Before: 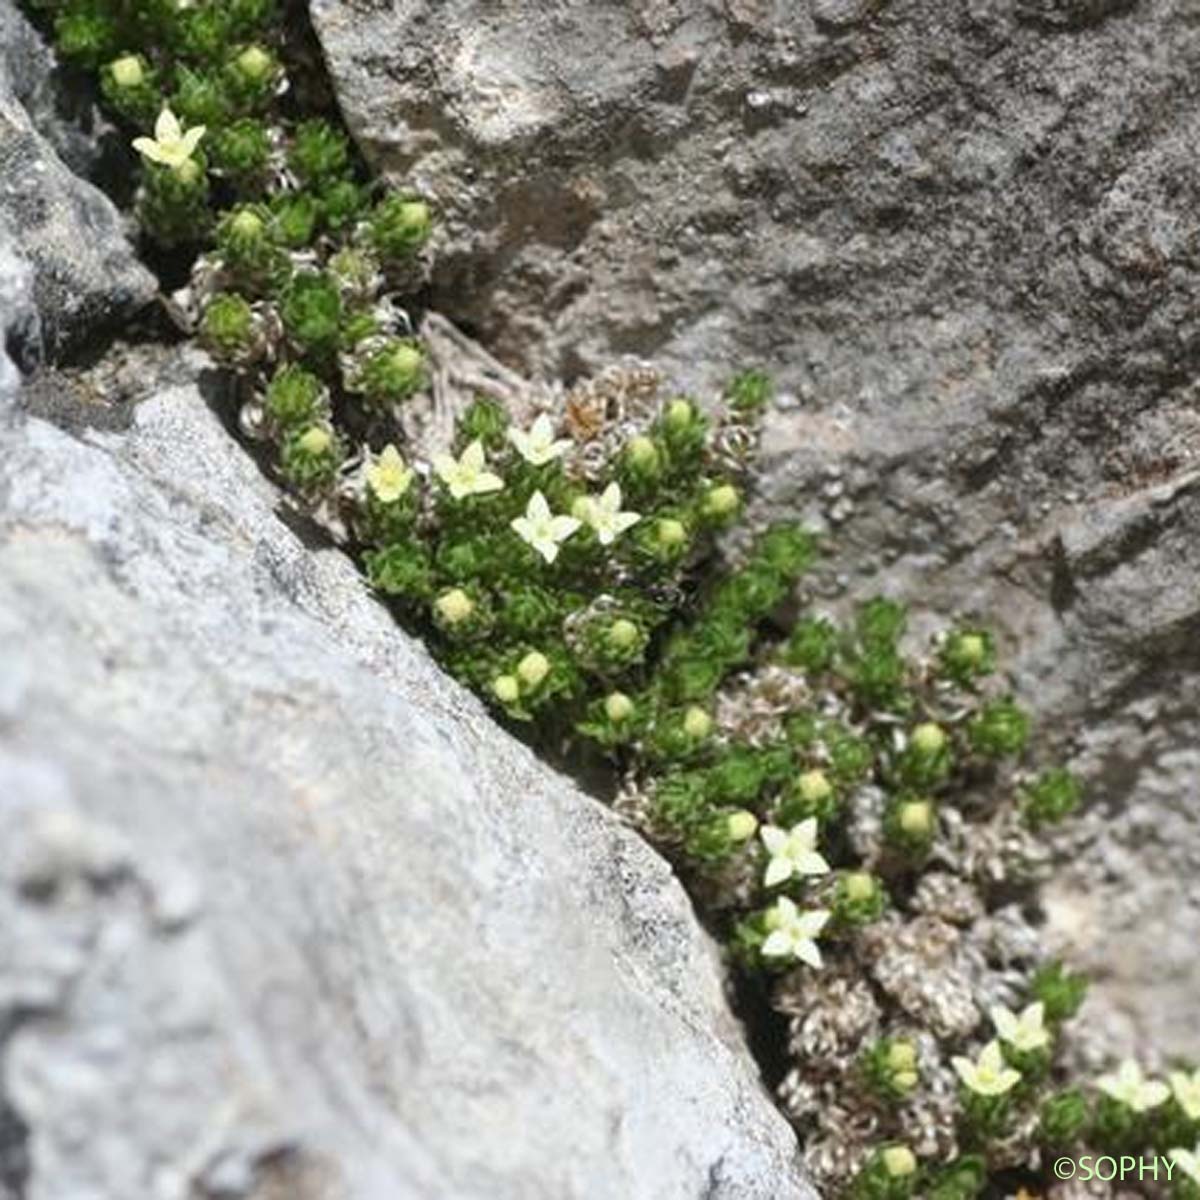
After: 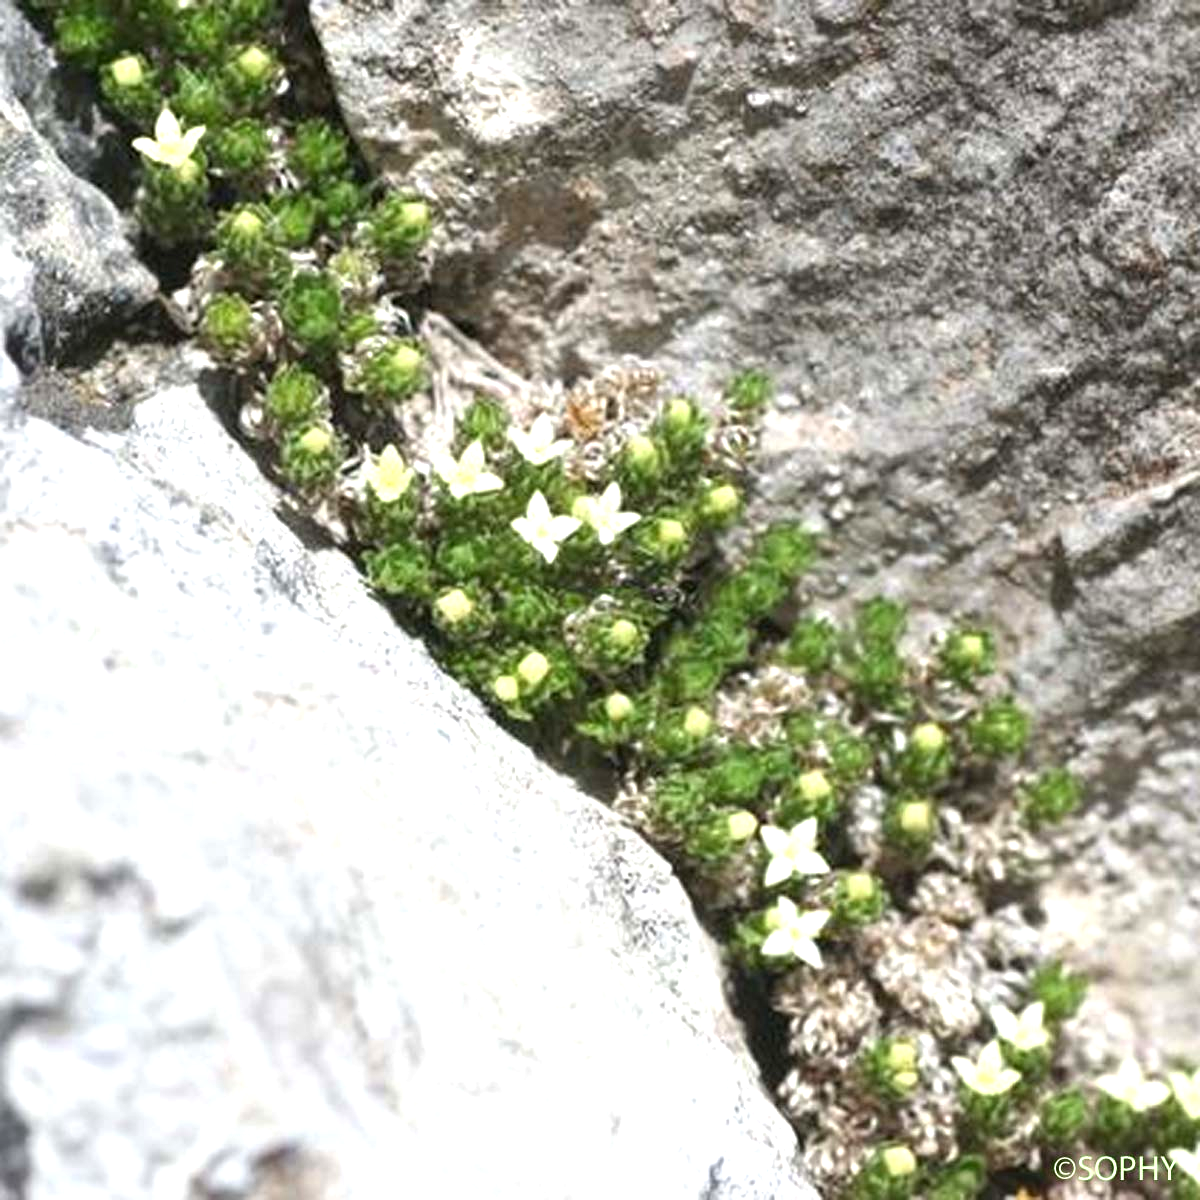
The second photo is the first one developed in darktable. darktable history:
exposure: exposure 0.77 EV, compensate highlight preservation false
